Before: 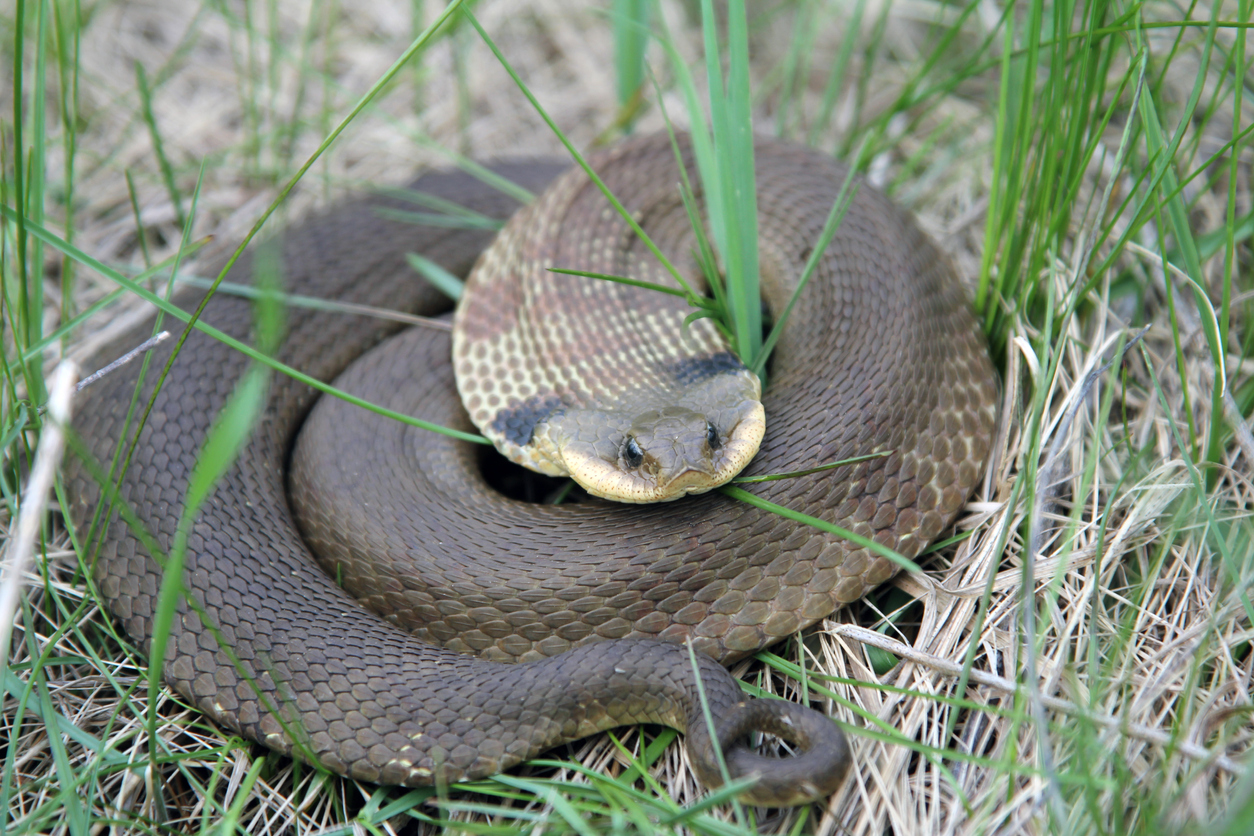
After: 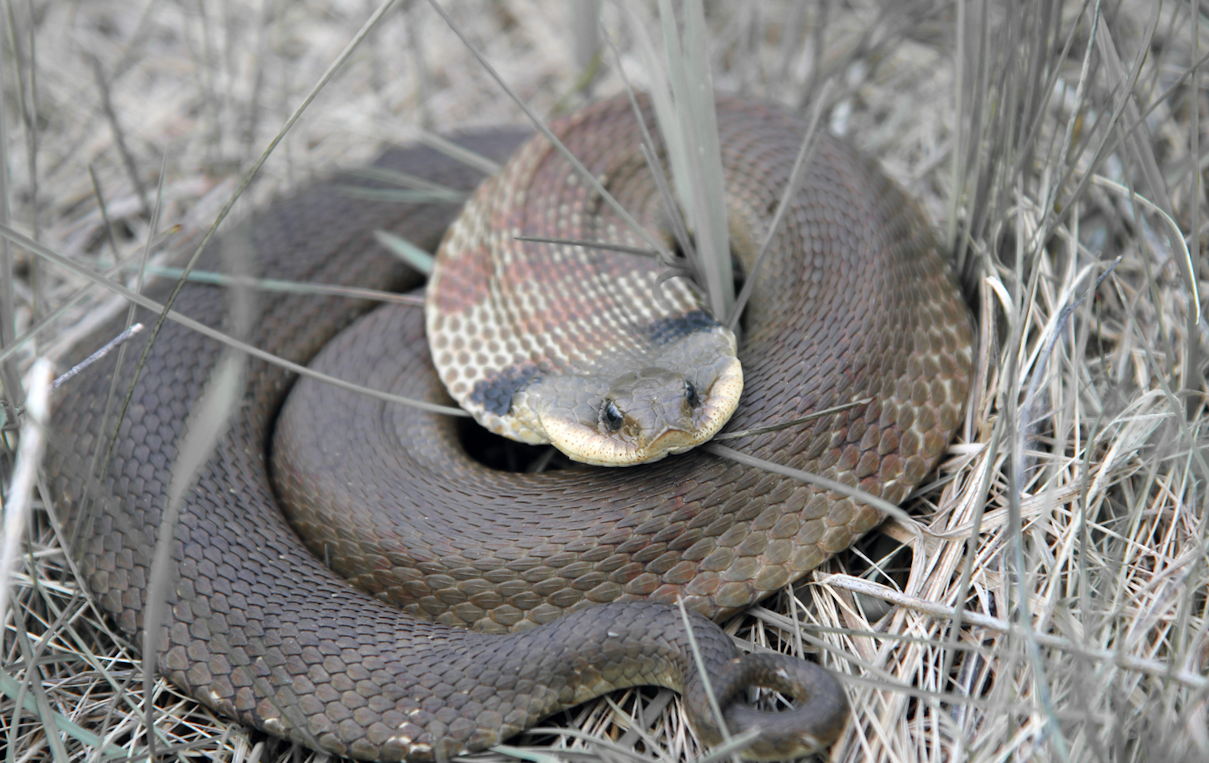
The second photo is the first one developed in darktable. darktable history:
color zones: curves: ch1 [(0, 0.679) (0.143, 0.647) (0.286, 0.261) (0.378, -0.011) (0.571, 0.396) (0.714, 0.399) (0.857, 0.406) (1, 0.679)]
rotate and perspective: rotation -3.52°, crop left 0.036, crop right 0.964, crop top 0.081, crop bottom 0.919
